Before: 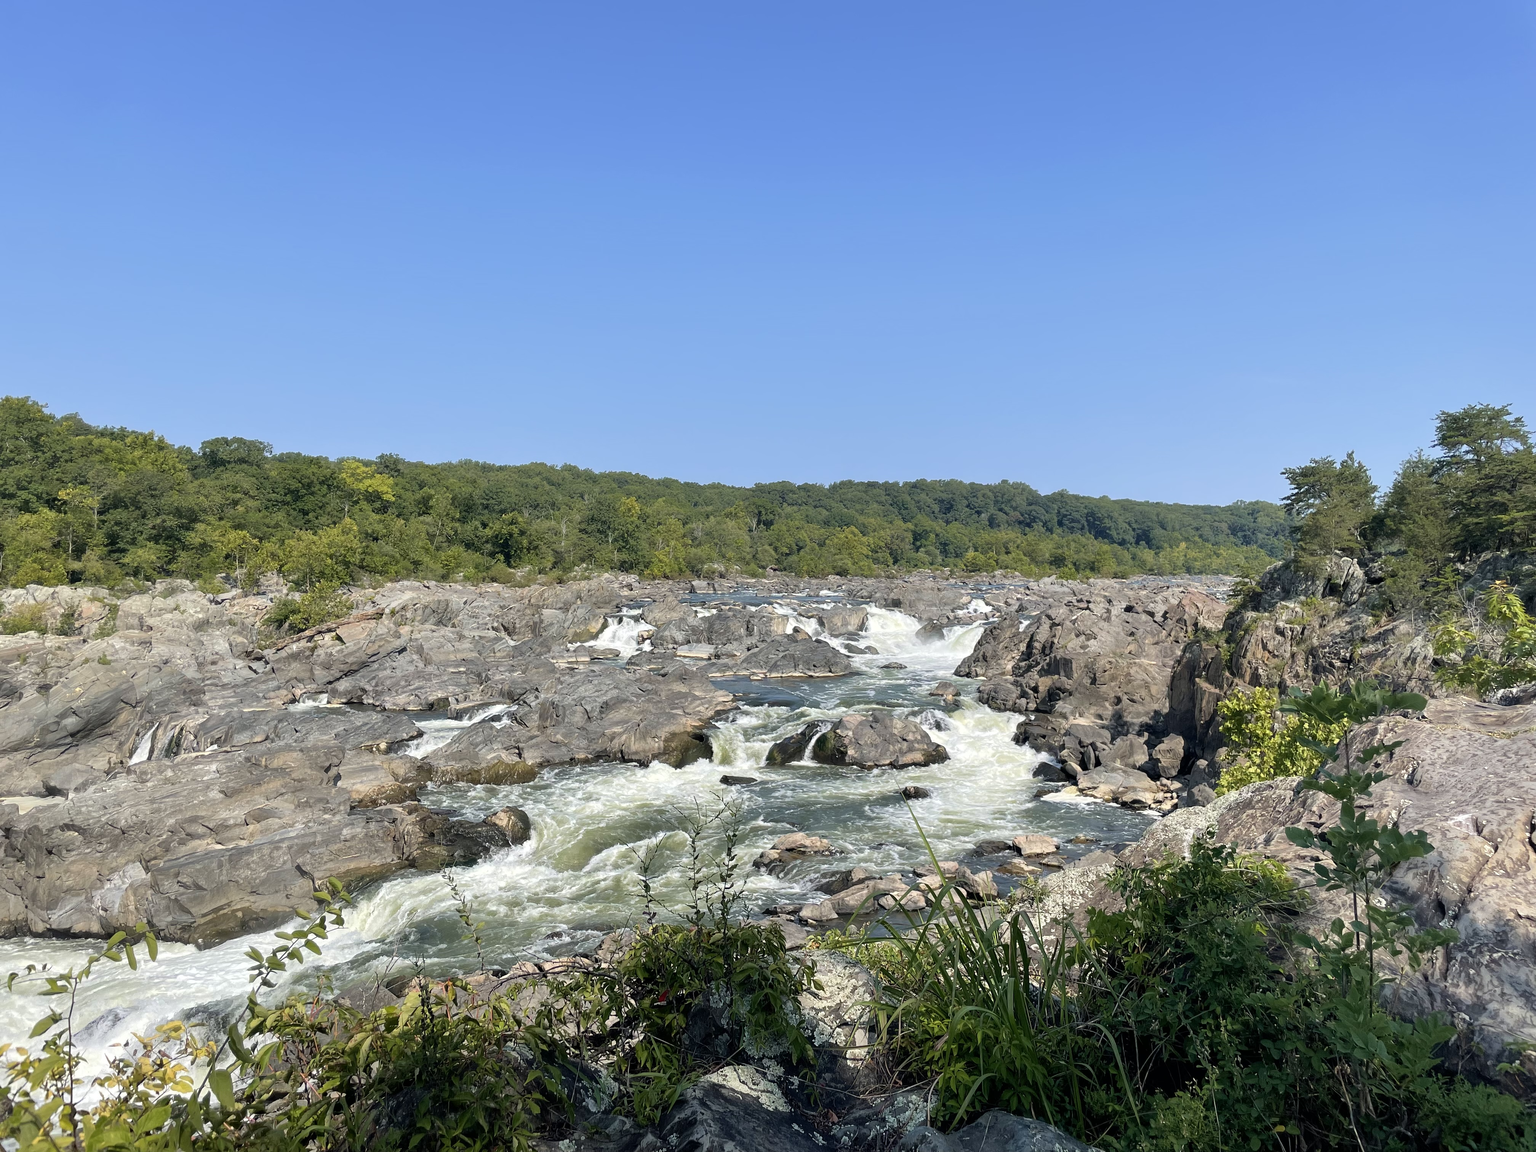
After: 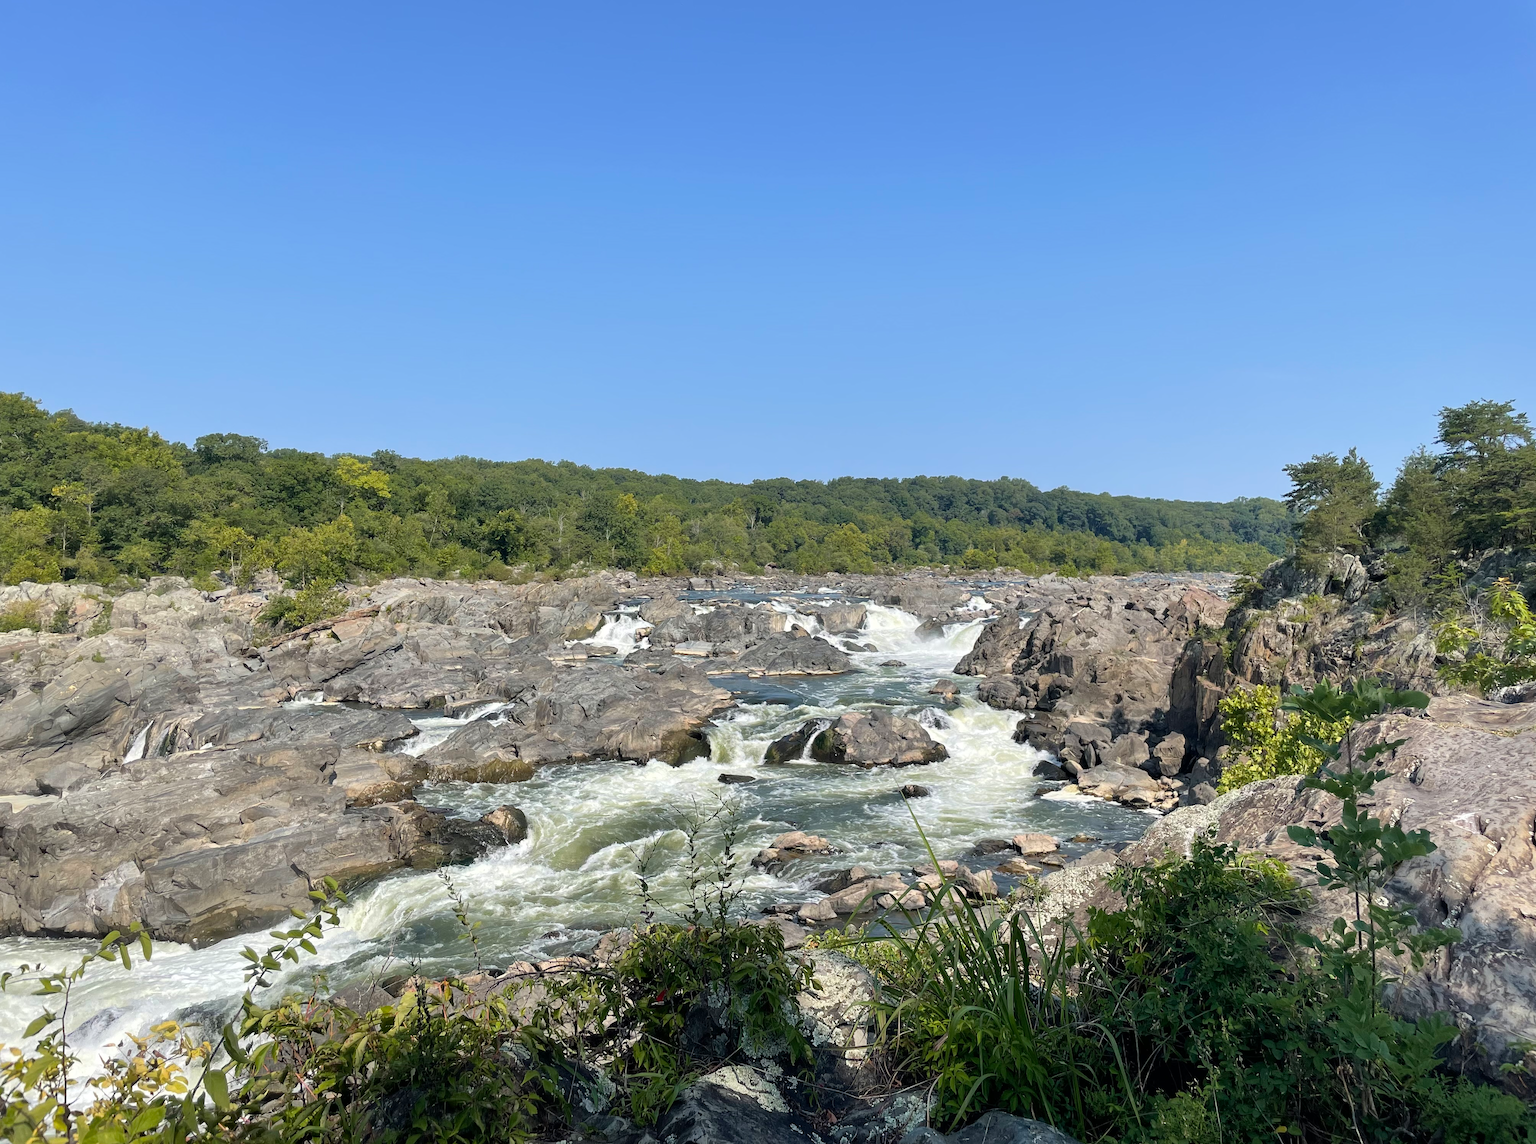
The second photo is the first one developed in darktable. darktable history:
crop: left 0.465%, top 0.621%, right 0.158%, bottom 0.664%
